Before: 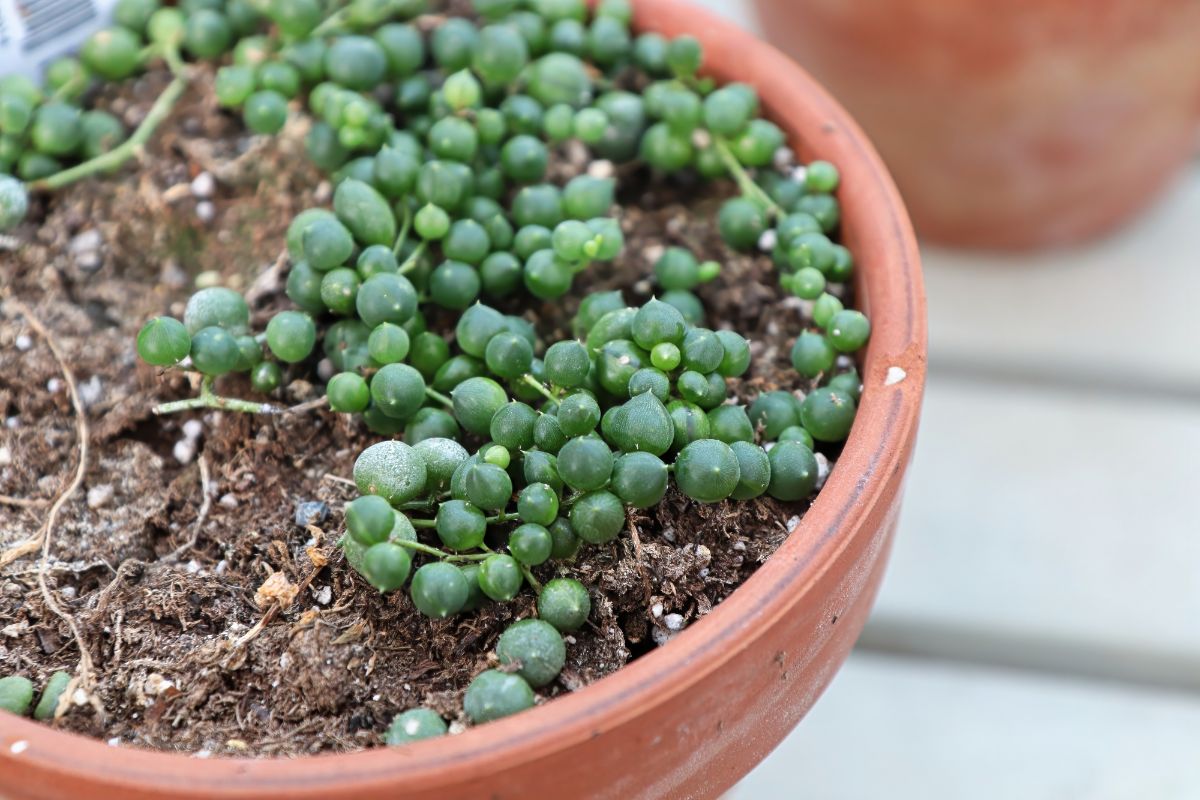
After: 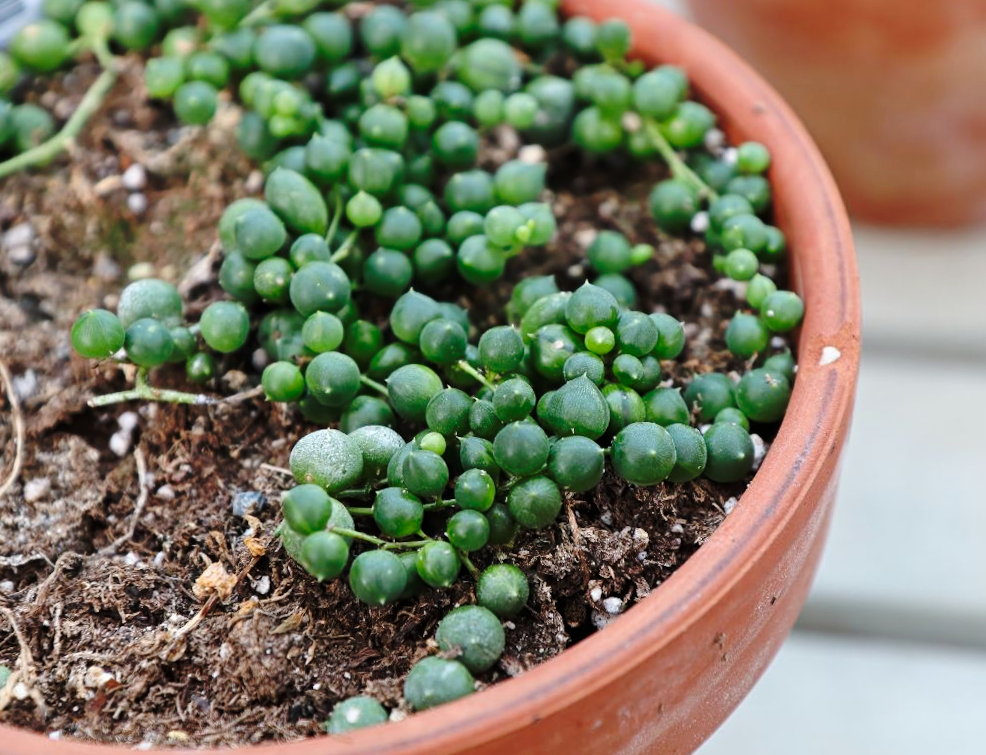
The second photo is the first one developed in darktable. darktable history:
base curve: curves: ch0 [(0, 0) (0.073, 0.04) (0.157, 0.139) (0.492, 0.492) (0.758, 0.758) (1, 1)], preserve colors none
crop and rotate: angle 1°, left 4.281%, top 0.642%, right 11.383%, bottom 2.486%
